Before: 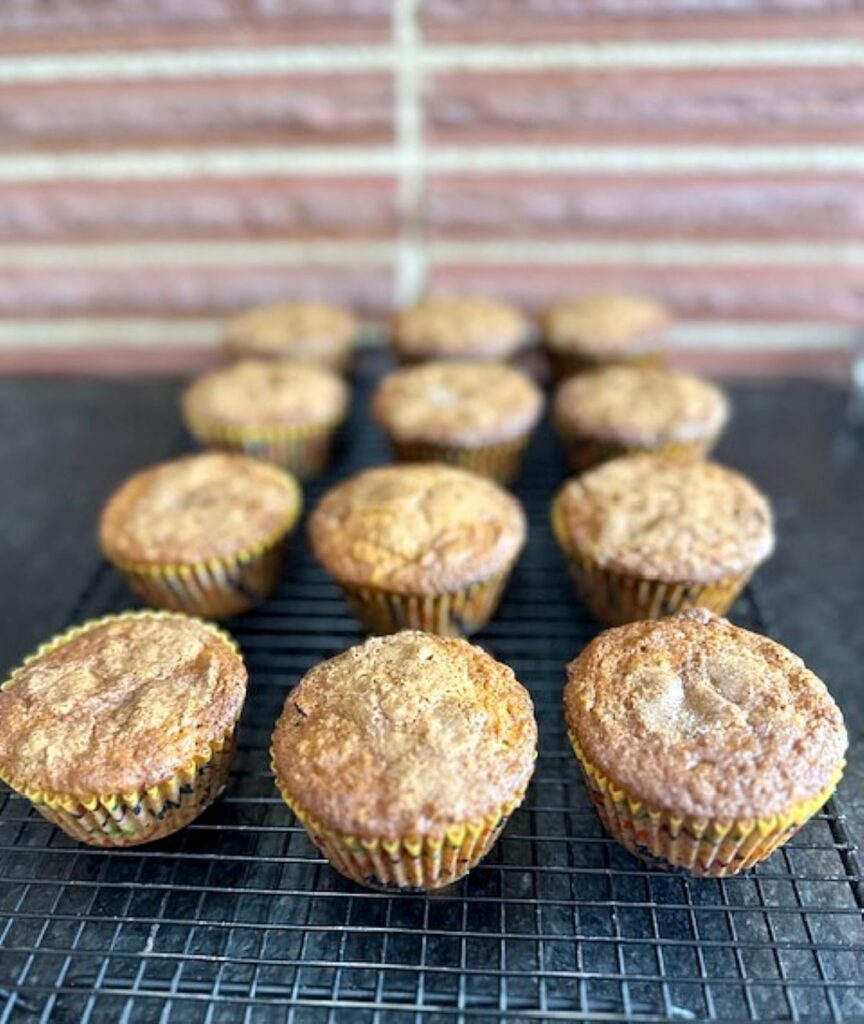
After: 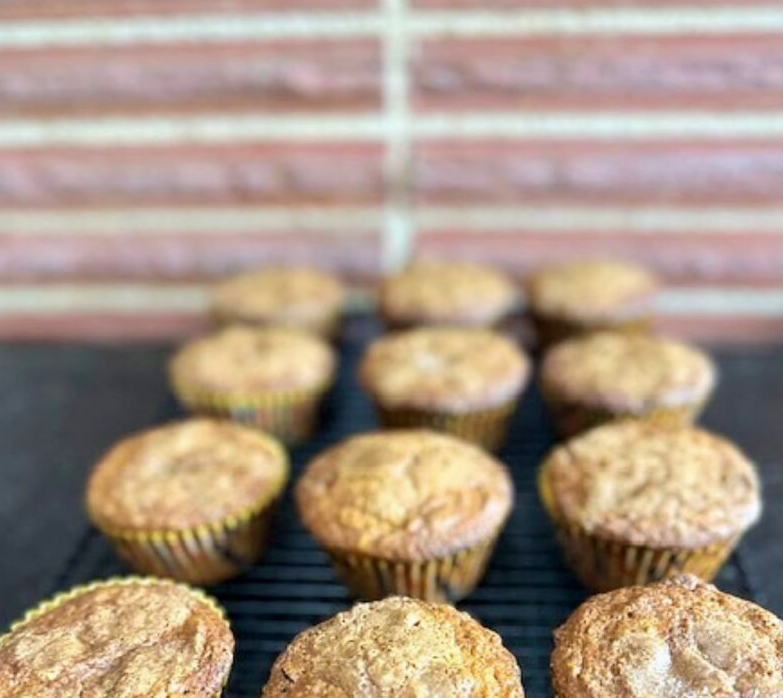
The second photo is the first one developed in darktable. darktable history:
tone equalizer: edges refinement/feathering 500, mask exposure compensation -1.57 EV, preserve details no
crop: left 1.566%, top 3.354%, right 7.706%, bottom 28.459%
contrast brightness saturation: contrast 0.046
velvia: strength 15.12%
exposure: exposure -0.048 EV, compensate exposure bias true, compensate highlight preservation false
